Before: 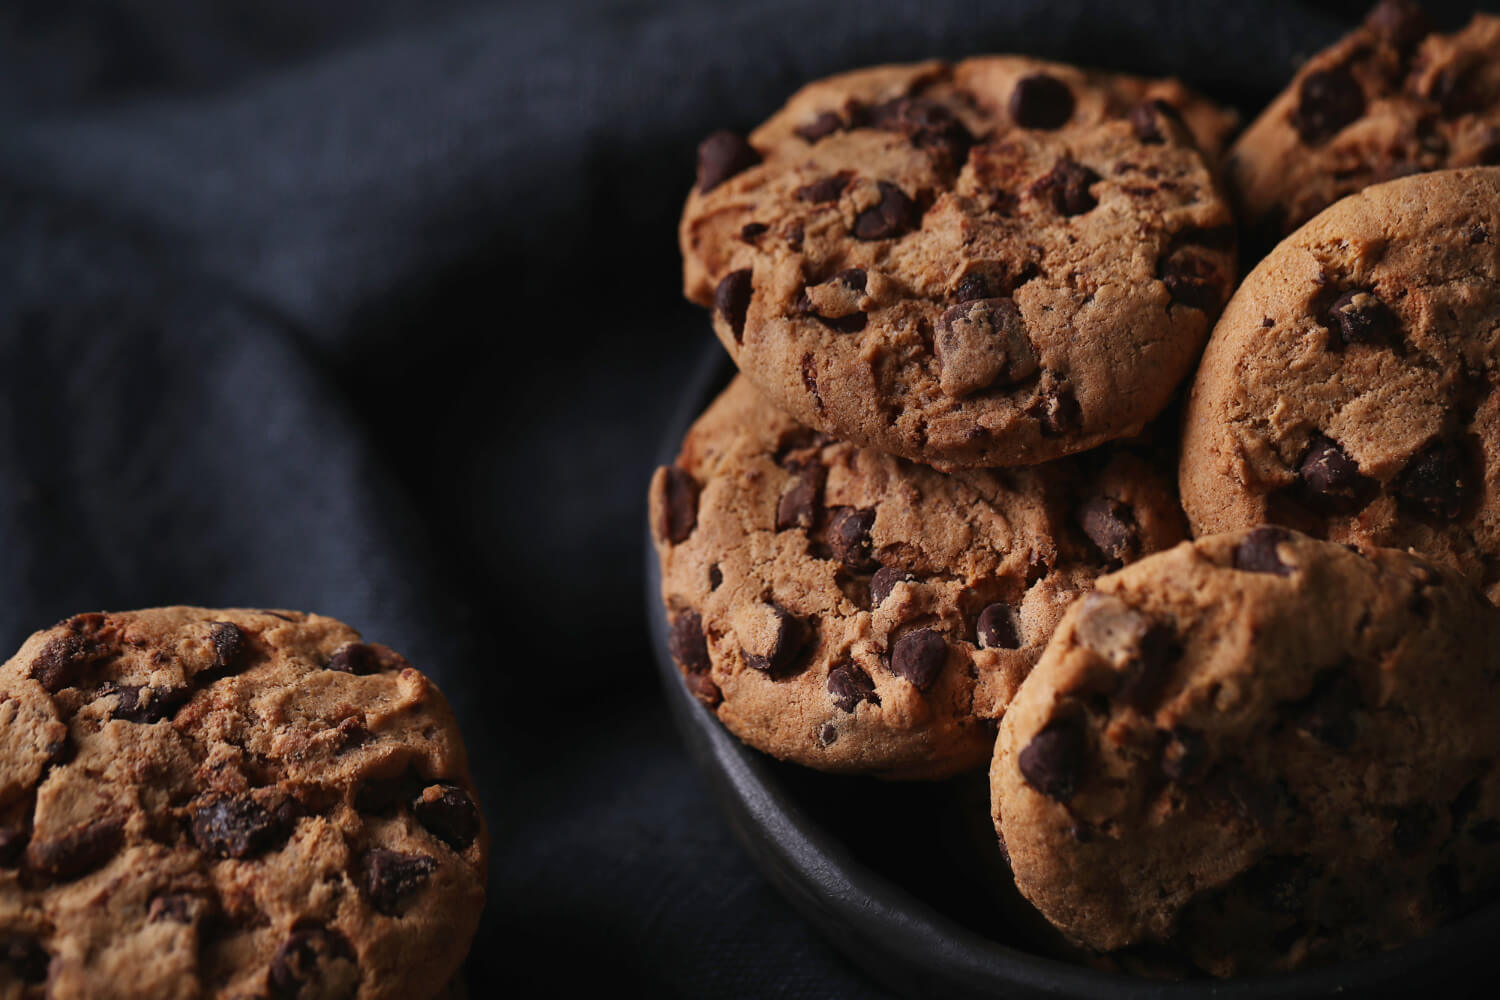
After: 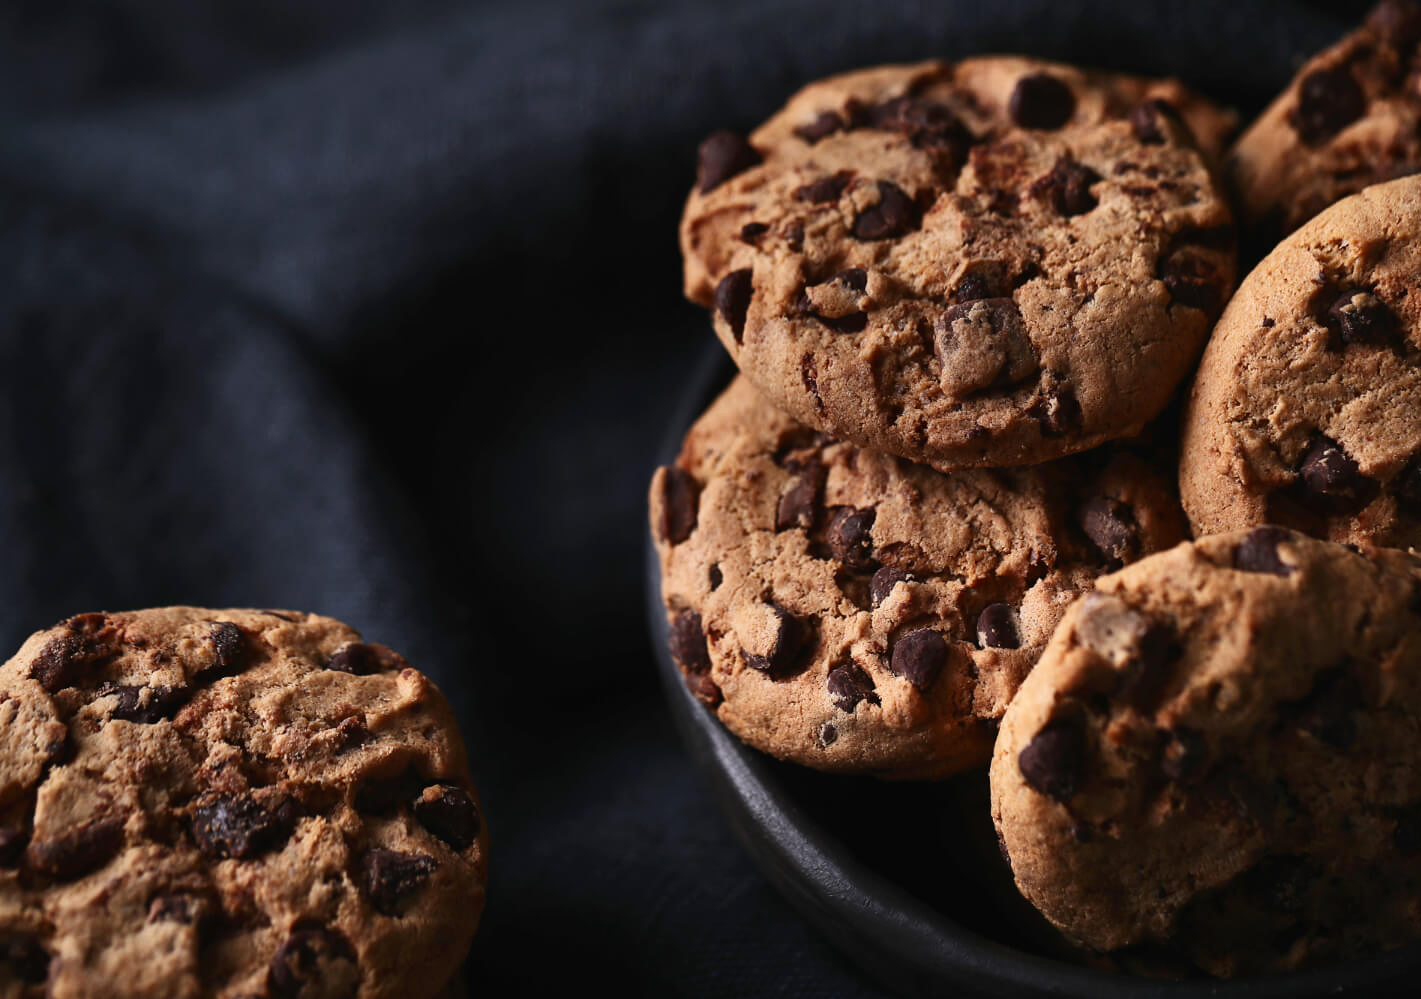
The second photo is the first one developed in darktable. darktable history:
contrast brightness saturation: contrast 0.239, brightness 0.093
crop and rotate: right 5.239%
